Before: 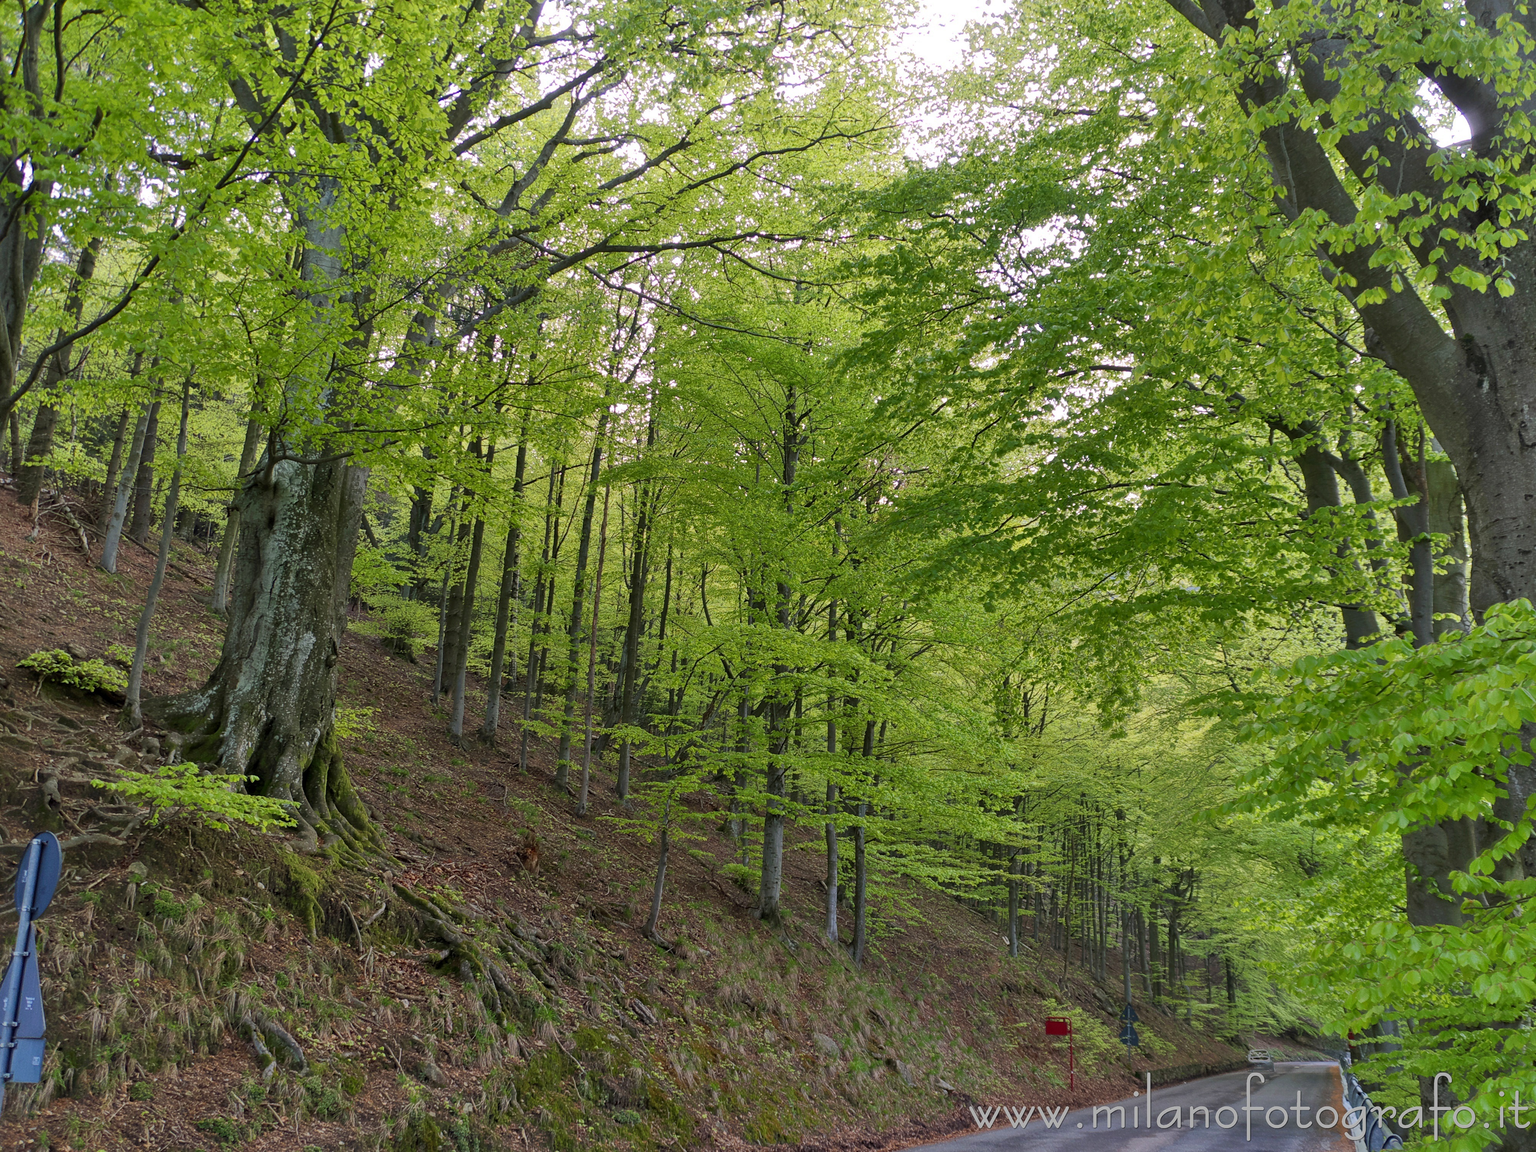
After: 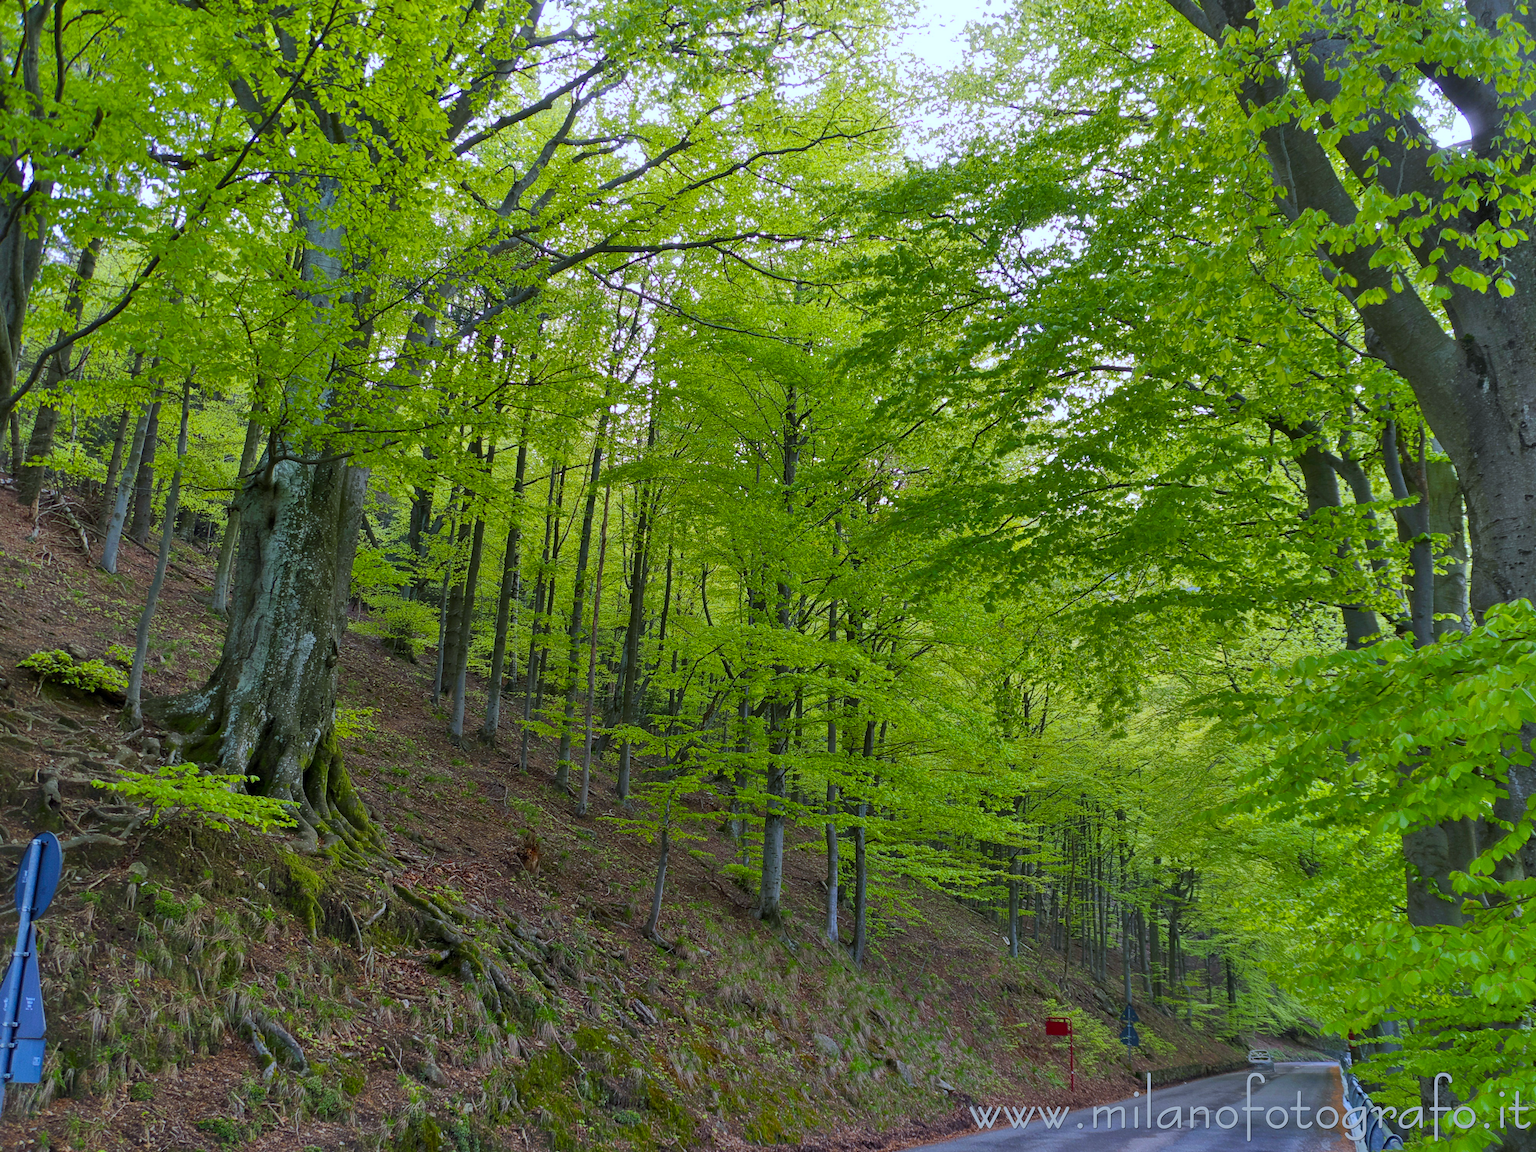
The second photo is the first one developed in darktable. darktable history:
color balance rgb: perceptual saturation grading › global saturation 25%, global vibrance 20%
white balance: red 0.924, blue 1.095
